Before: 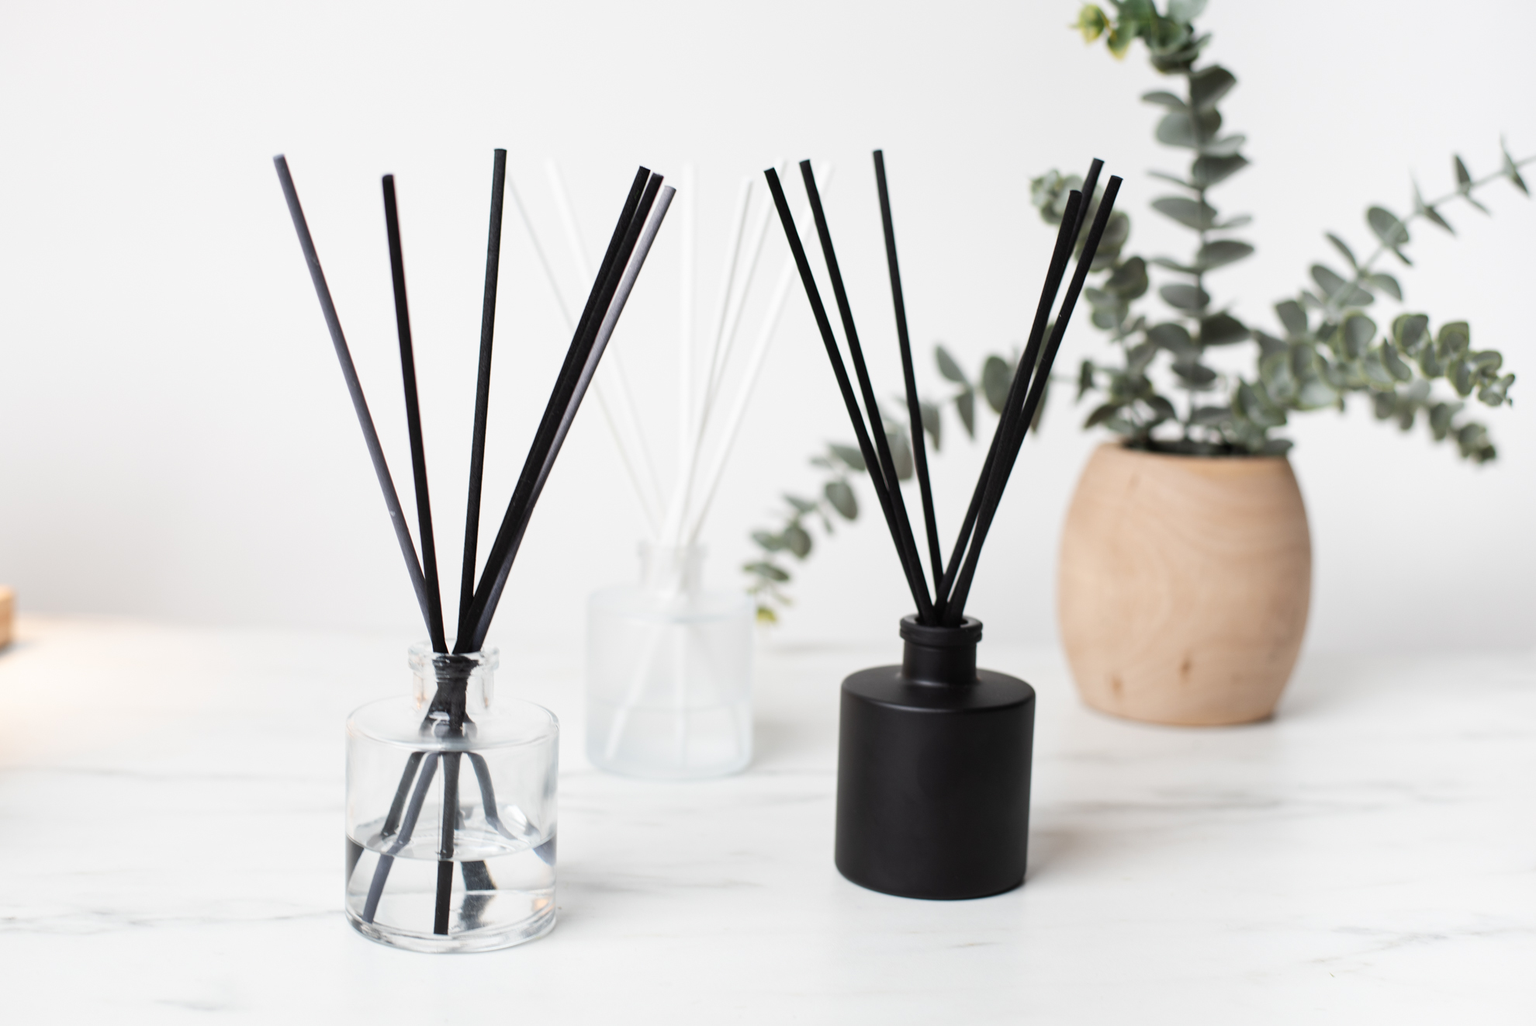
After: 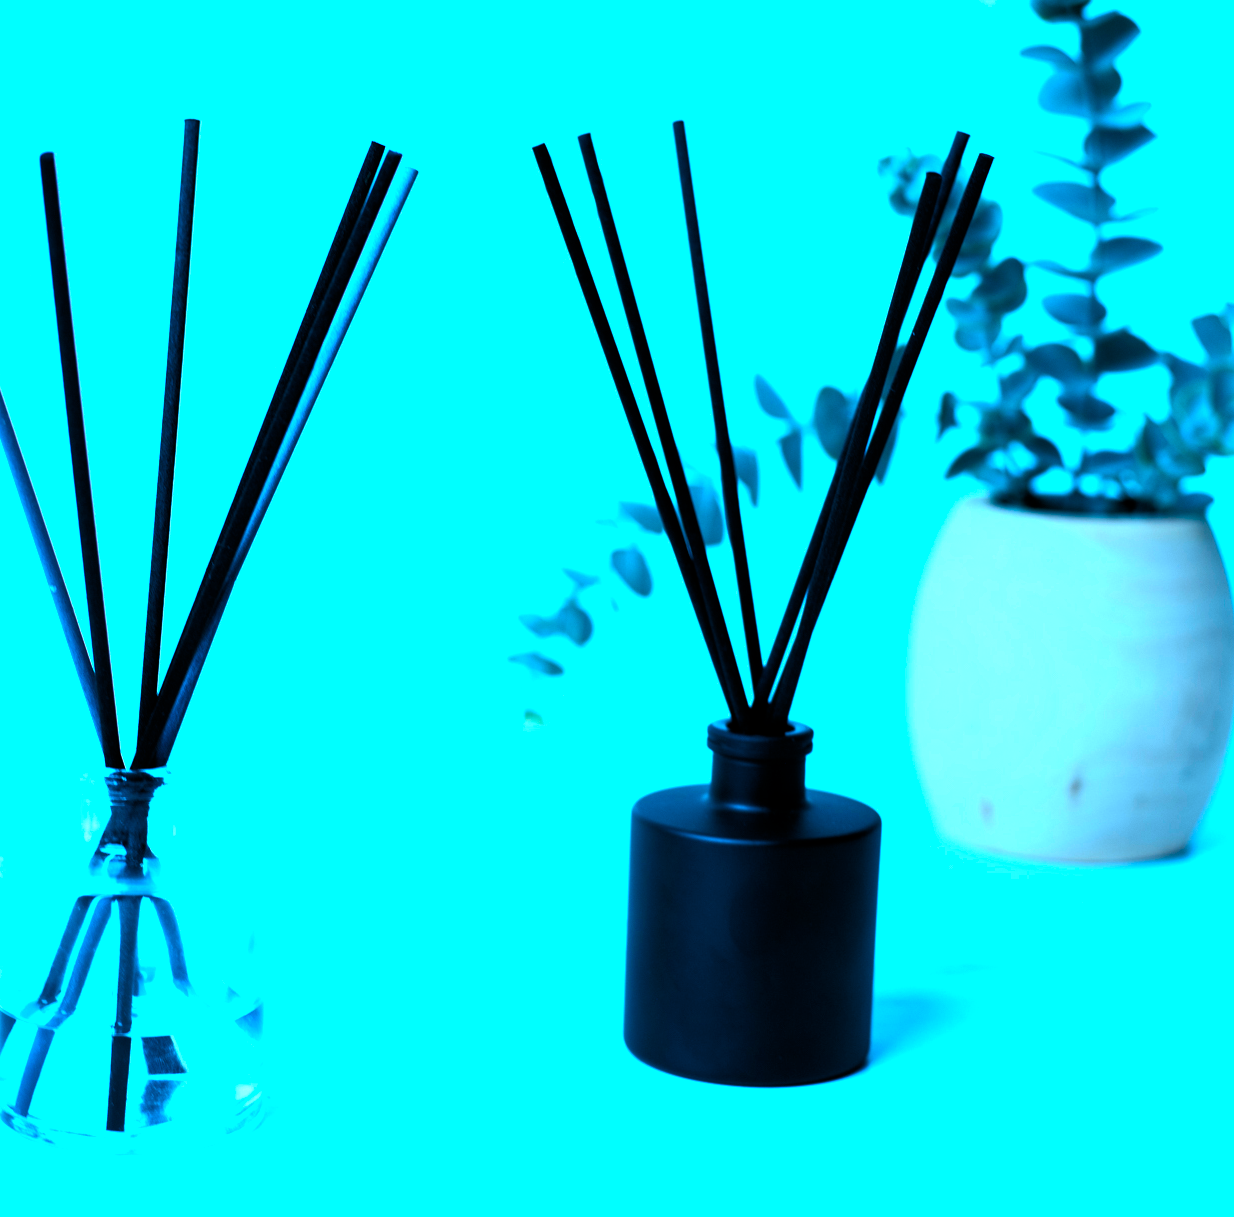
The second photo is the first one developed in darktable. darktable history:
crop and rotate: left 22.918%, top 5.629%, right 14.711%, bottom 2.247%
color calibration: illuminant as shot in camera, x 0.462, y 0.419, temperature 2651.64 K
color balance rgb: shadows lift › luminance -7.7%, shadows lift › chroma 2.13%, shadows lift › hue 165.27°, power › luminance -7.77%, power › chroma 1.1%, power › hue 215.88°, highlights gain › luminance 15.15%, highlights gain › chroma 7%, highlights gain › hue 125.57°, global offset › luminance -0.33%, global offset › chroma 0.11%, global offset › hue 165.27°, perceptual saturation grading › global saturation 24.42%, perceptual saturation grading › highlights -24.42%, perceptual saturation grading › mid-tones 24.42%, perceptual saturation grading › shadows 40%, perceptual brilliance grading › global brilliance -5%, perceptual brilliance grading › highlights 24.42%, perceptual brilliance grading › mid-tones 7%, perceptual brilliance grading › shadows -5%
